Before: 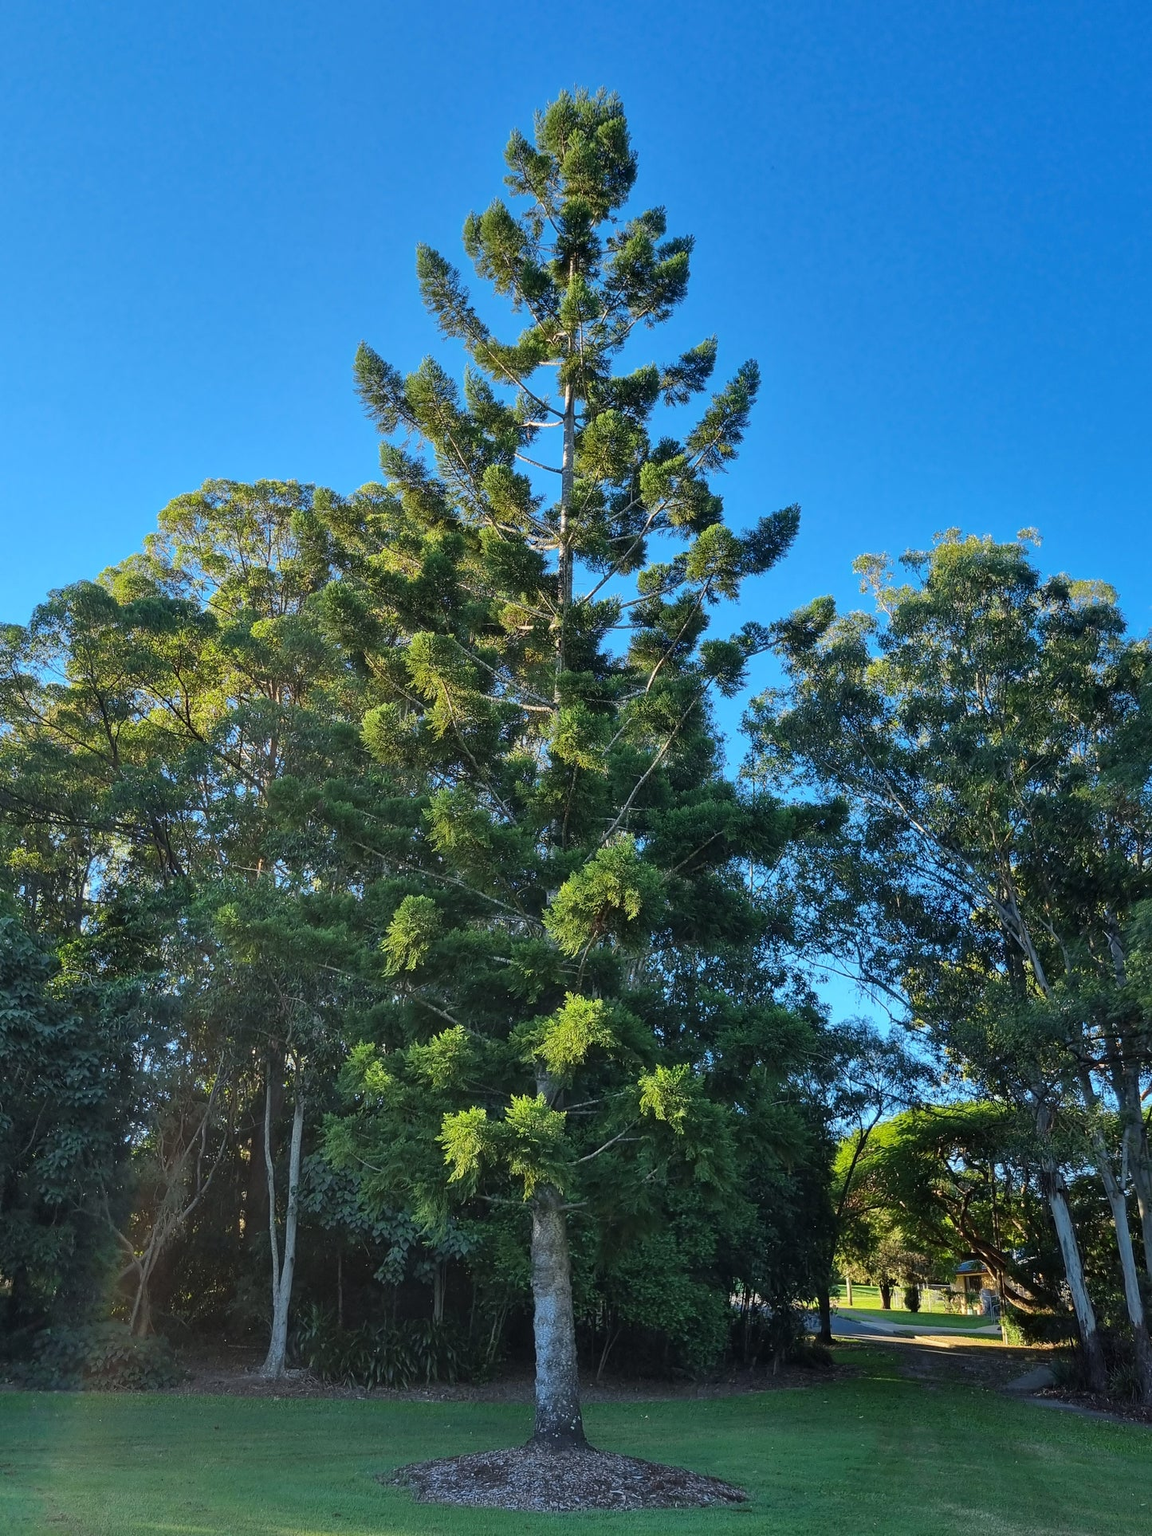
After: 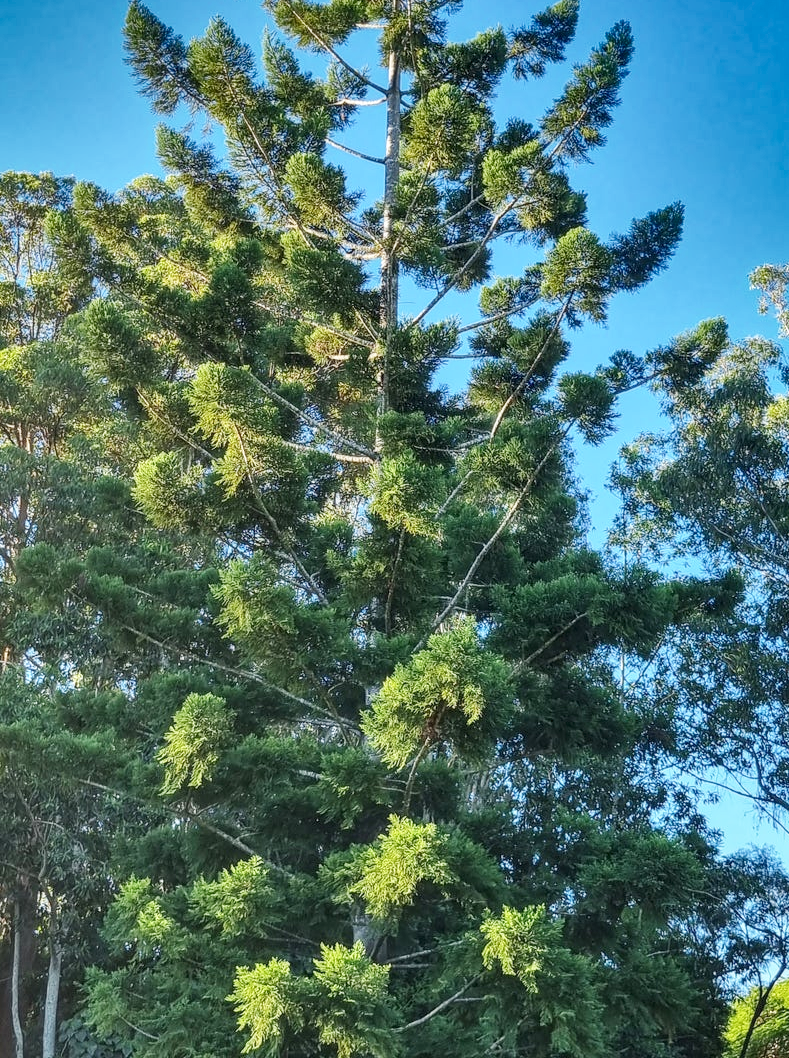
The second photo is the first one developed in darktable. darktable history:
base curve: curves: ch0 [(0, 0) (0.204, 0.334) (0.55, 0.733) (1, 1)], preserve colors none
crop and rotate: left 22.203%, top 22.323%, right 23.129%, bottom 22.741%
shadows and highlights: shadows 20.96, highlights -82.77, soften with gaussian
local contrast: on, module defaults
